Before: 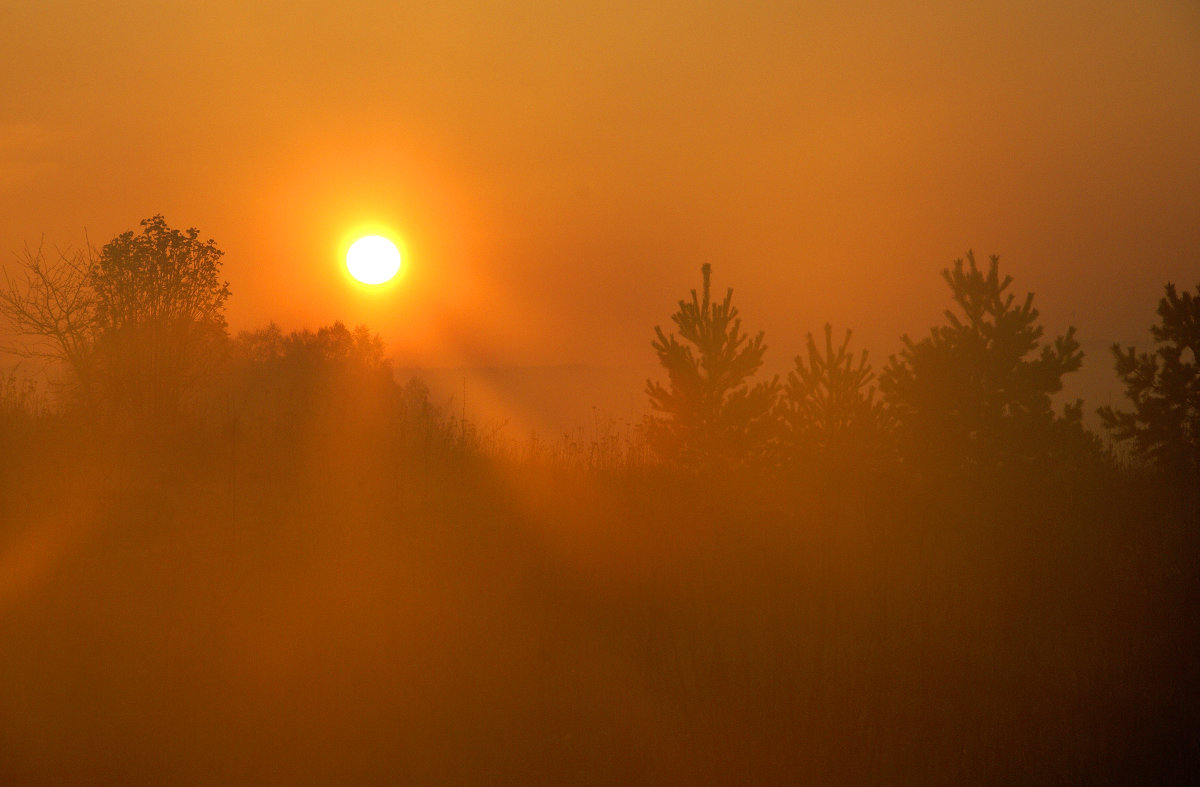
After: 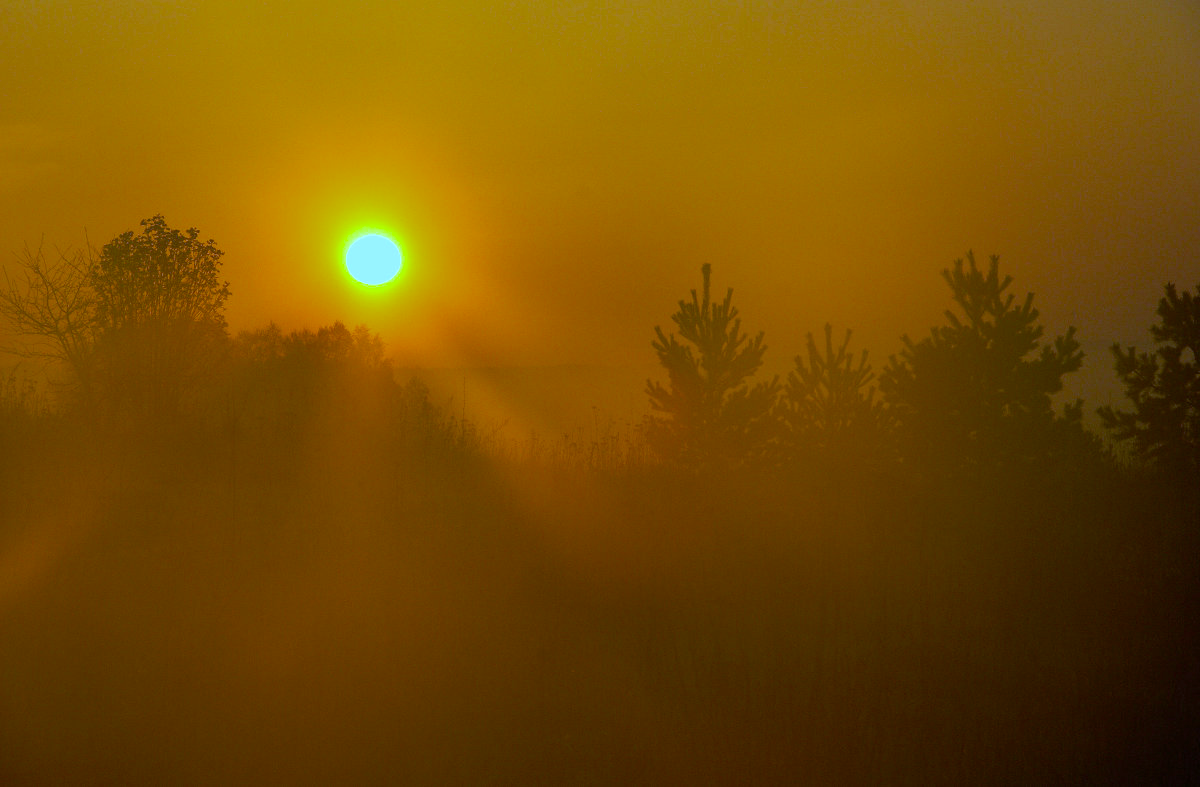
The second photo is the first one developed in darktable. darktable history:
color balance rgb: perceptual saturation grading › global saturation 30%, global vibrance 20%
white balance: red 0.766, blue 1.537
